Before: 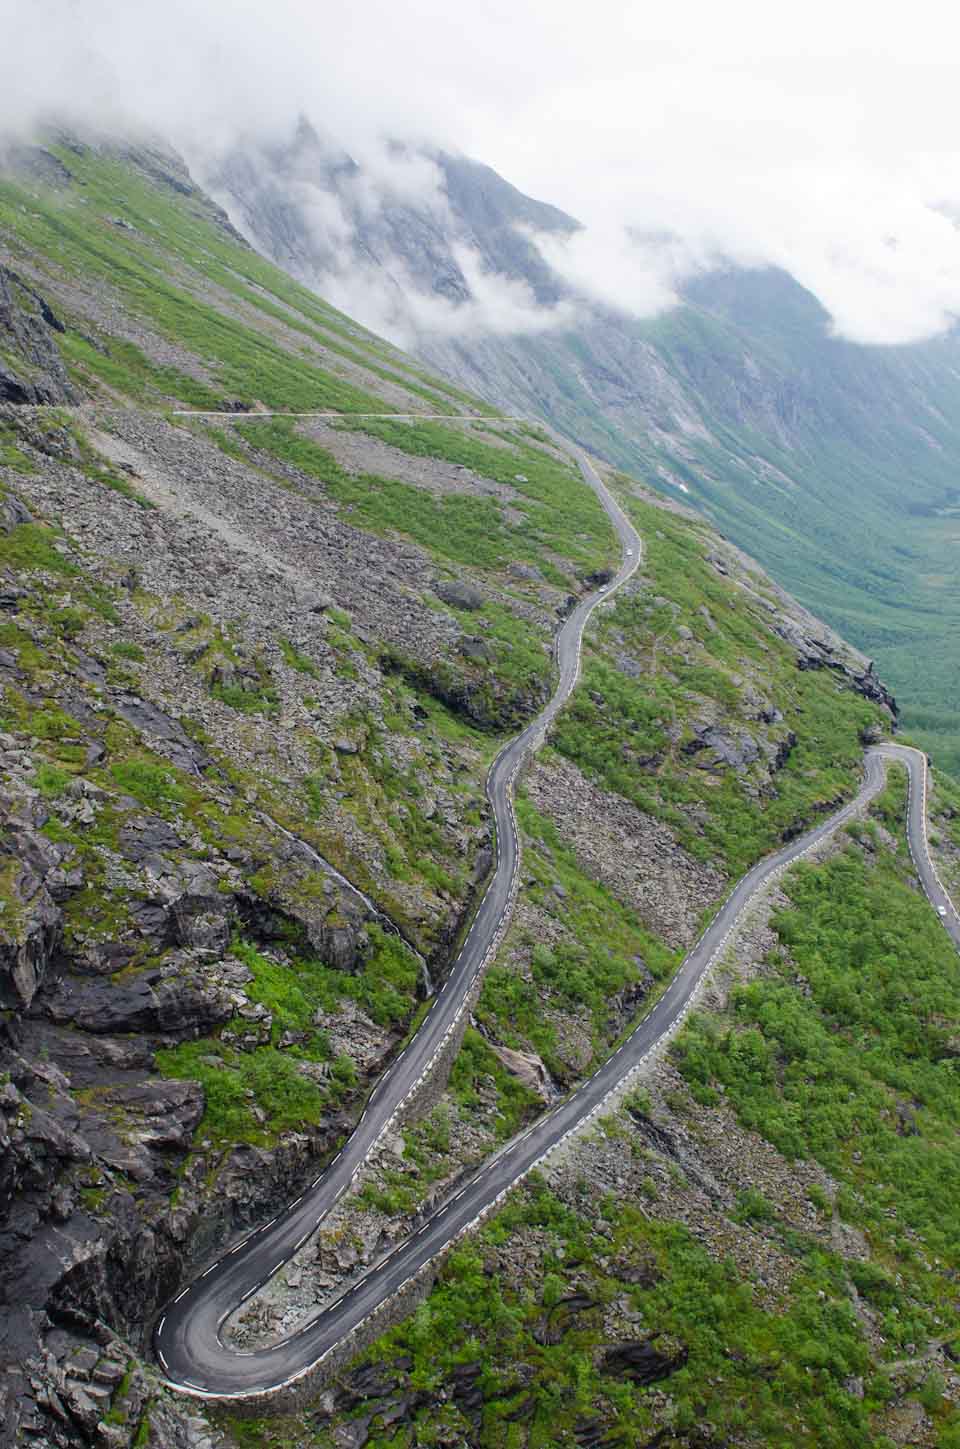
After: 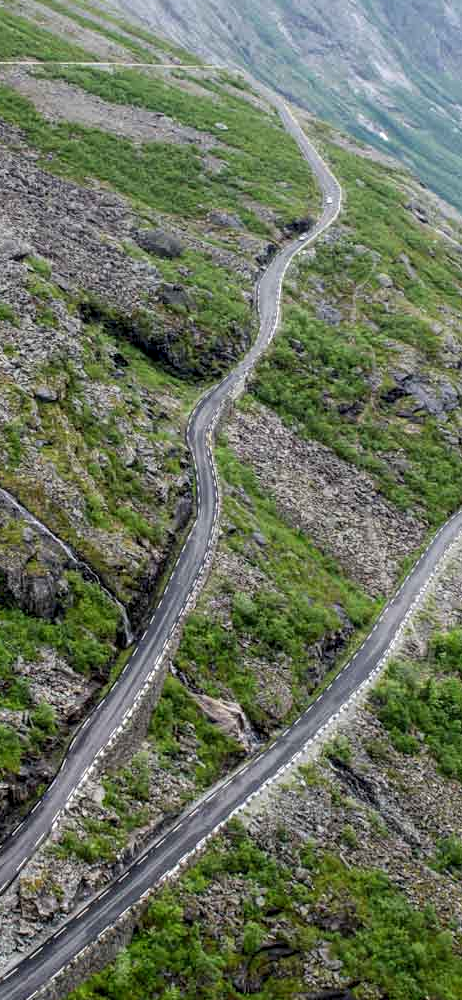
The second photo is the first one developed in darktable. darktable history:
local contrast: detail 150%
crop: left 31.352%, top 24.325%, right 20.24%, bottom 6.534%
